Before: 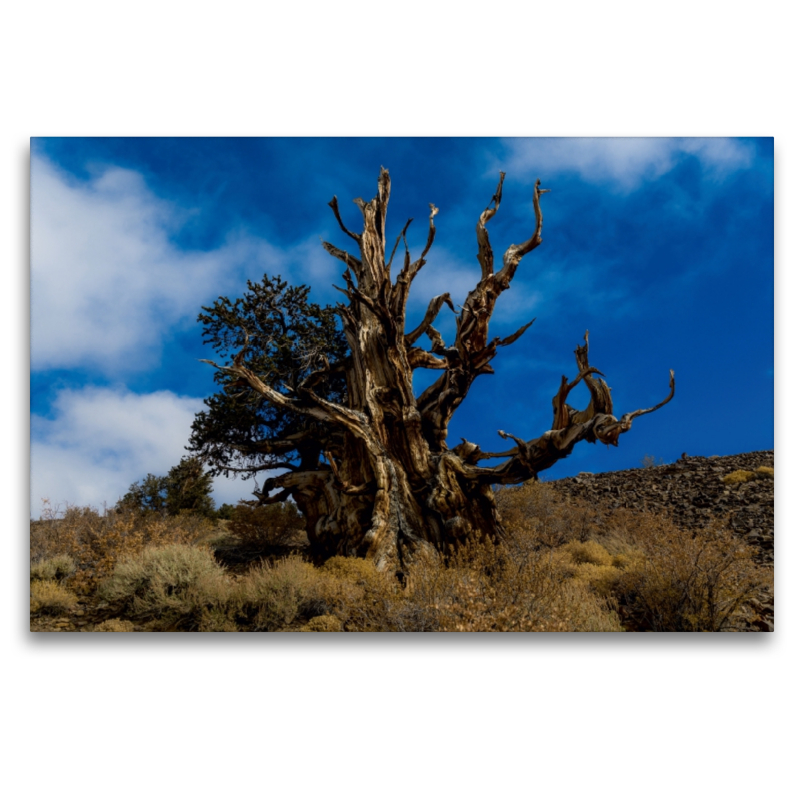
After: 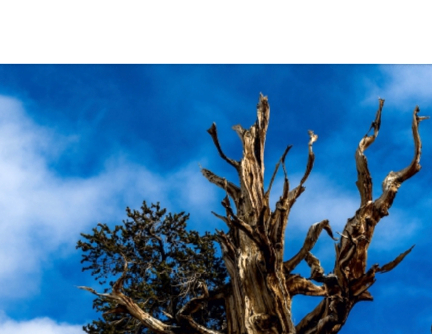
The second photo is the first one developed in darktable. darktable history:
exposure: exposure 0.611 EV, compensate highlight preservation false
crop: left 15.169%, top 9.225%, right 30.806%, bottom 48.96%
